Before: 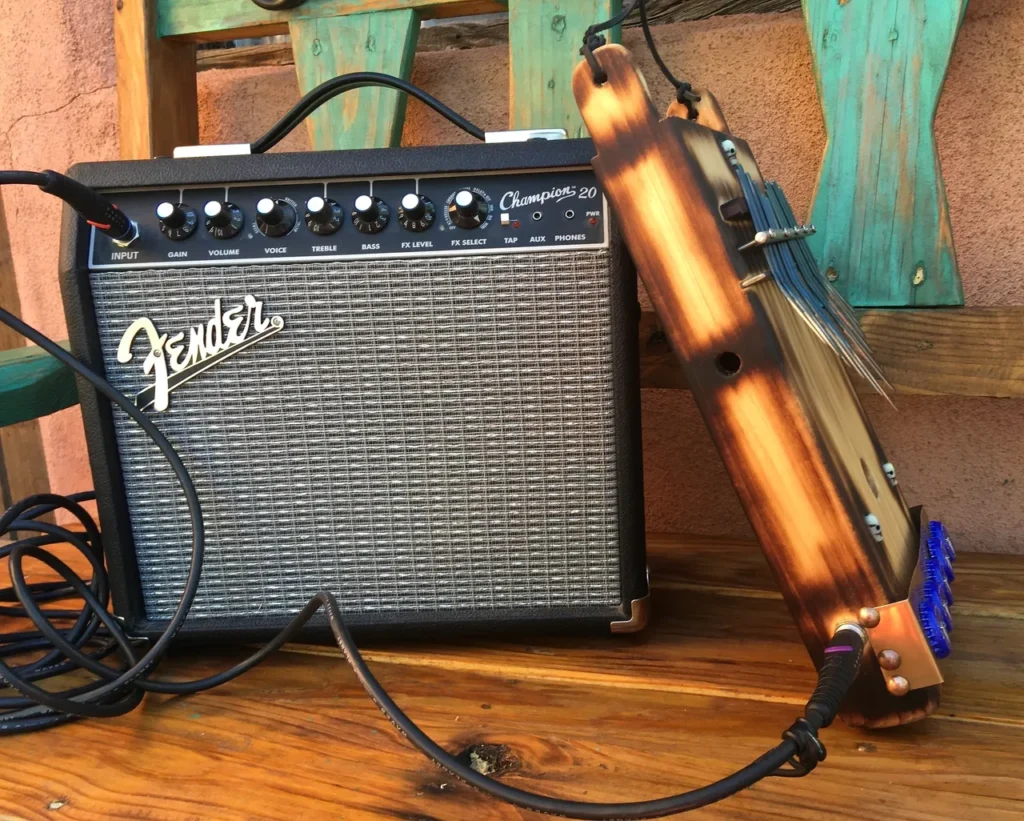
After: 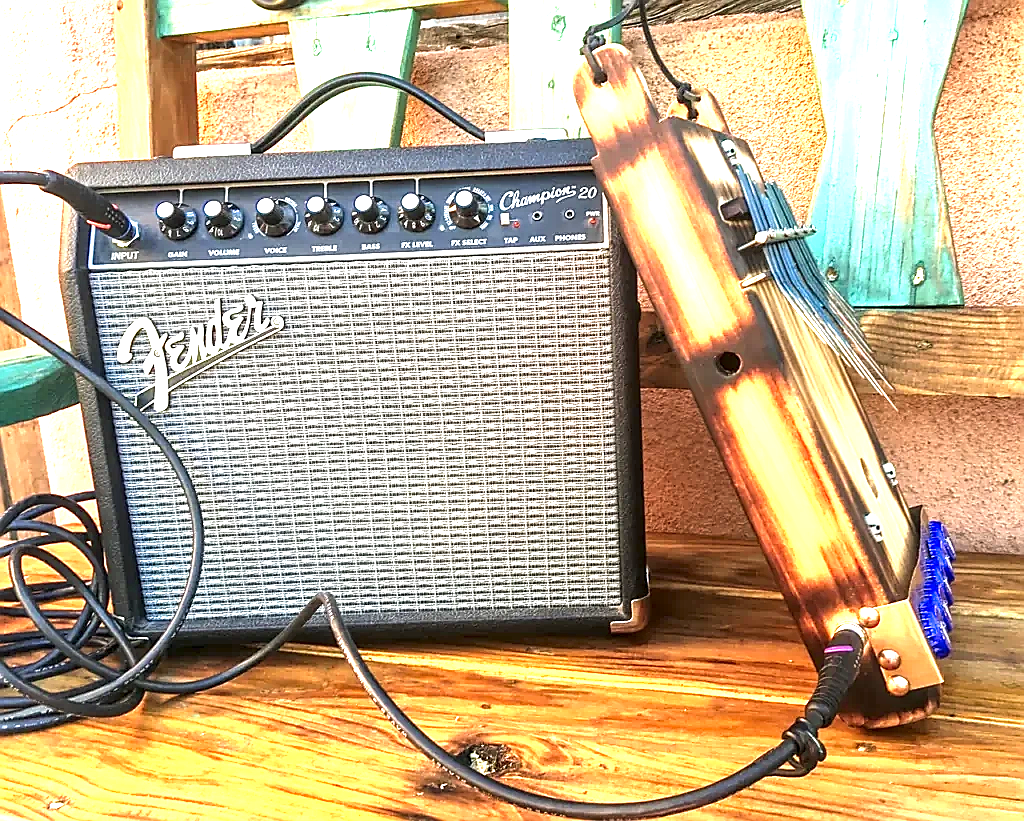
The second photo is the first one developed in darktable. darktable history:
local contrast: highlights 60%, shadows 60%, detail 160%
sharpen: radius 1.4, amount 1.25, threshold 0.7
exposure: black level correction 0, exposure 2.088 EV, compensate exposure bias true, compensate highlight preservation false
